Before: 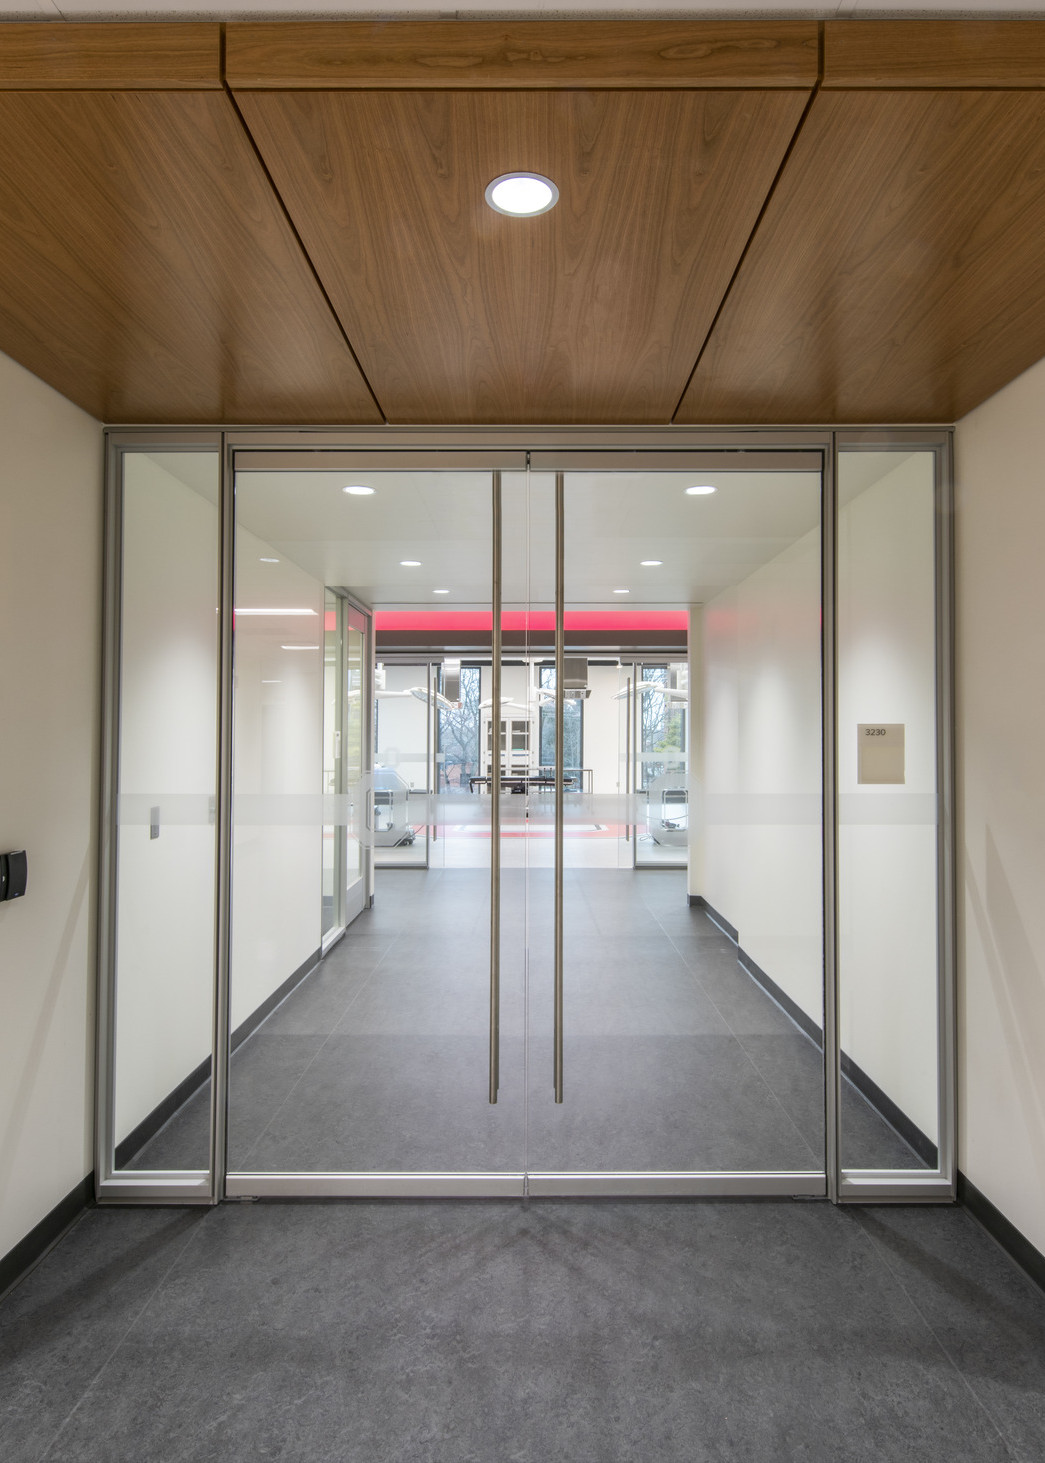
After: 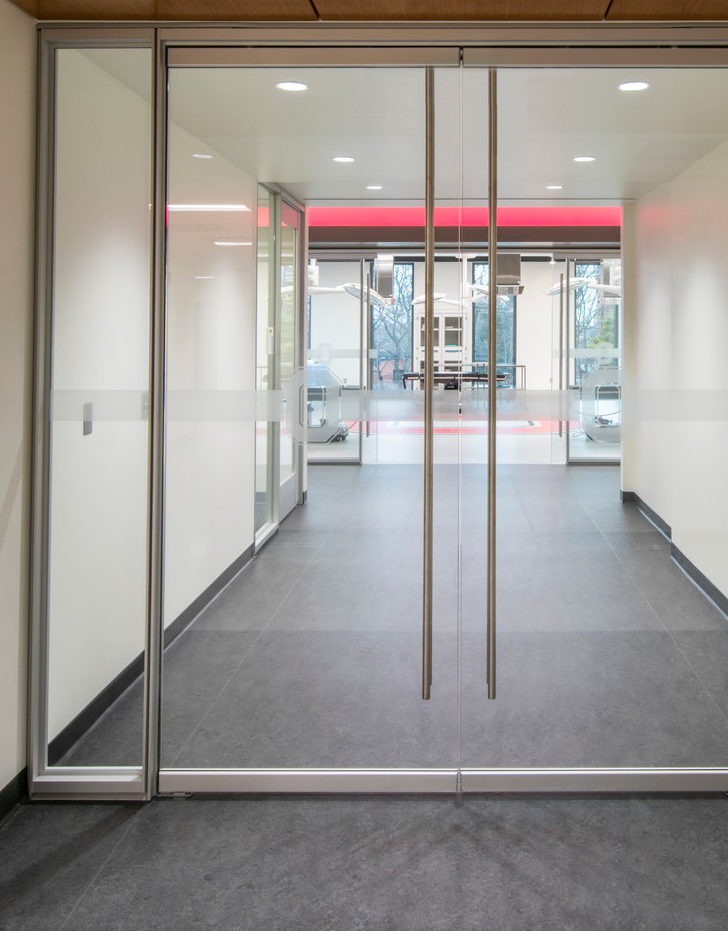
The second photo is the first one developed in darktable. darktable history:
crop: left 6.495%, top 27.672%, right 23.796%, bottom 8.665%
